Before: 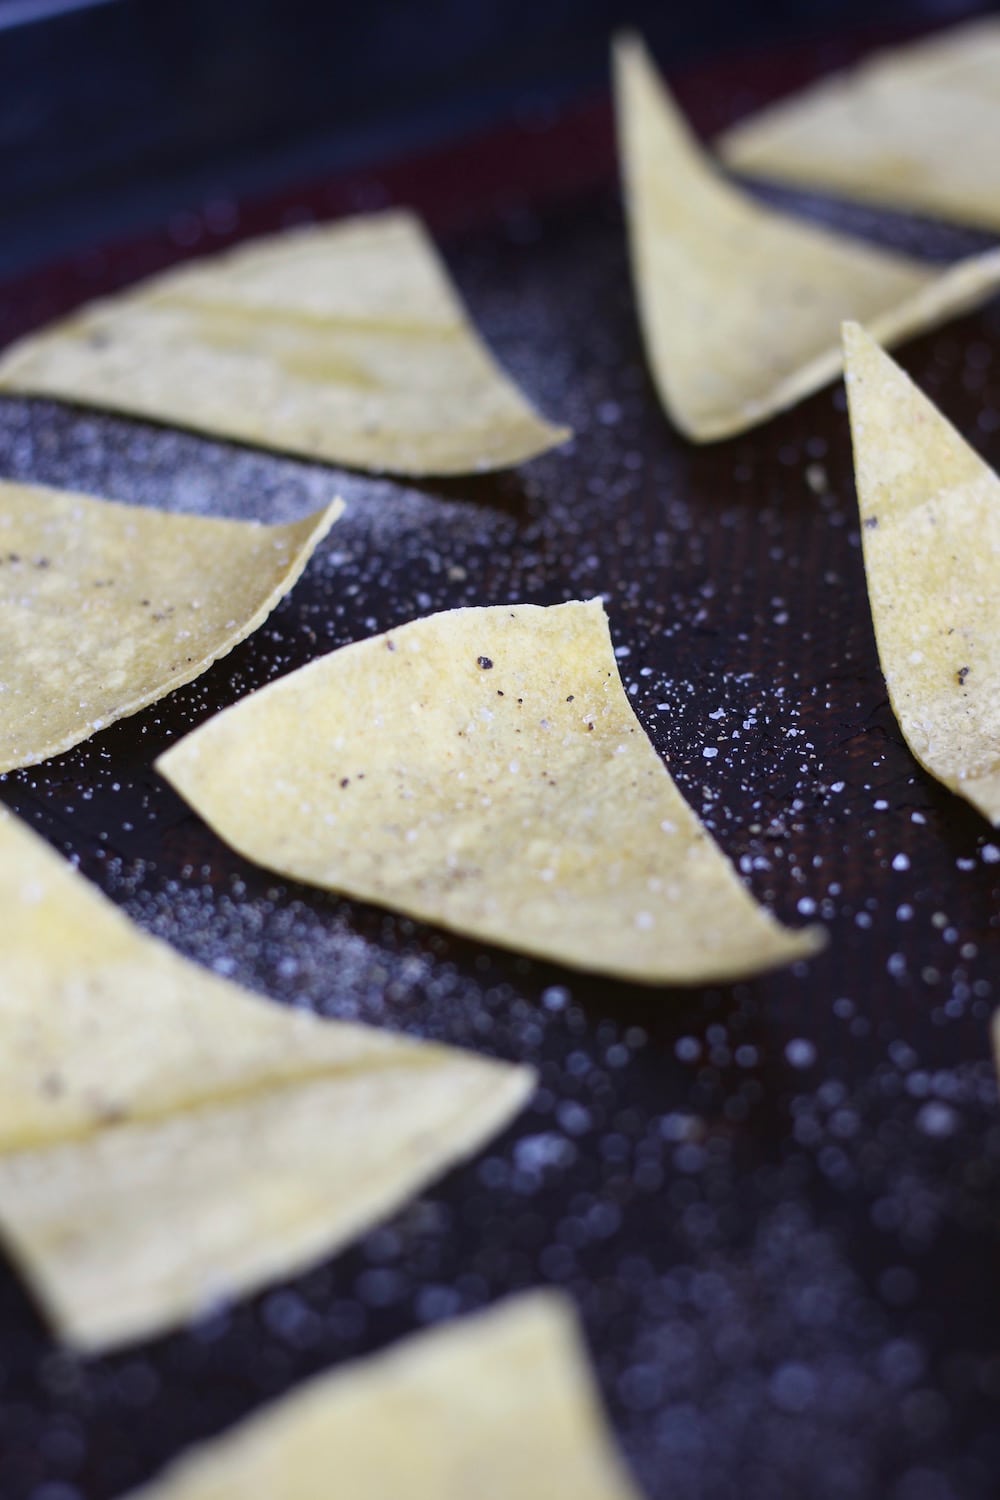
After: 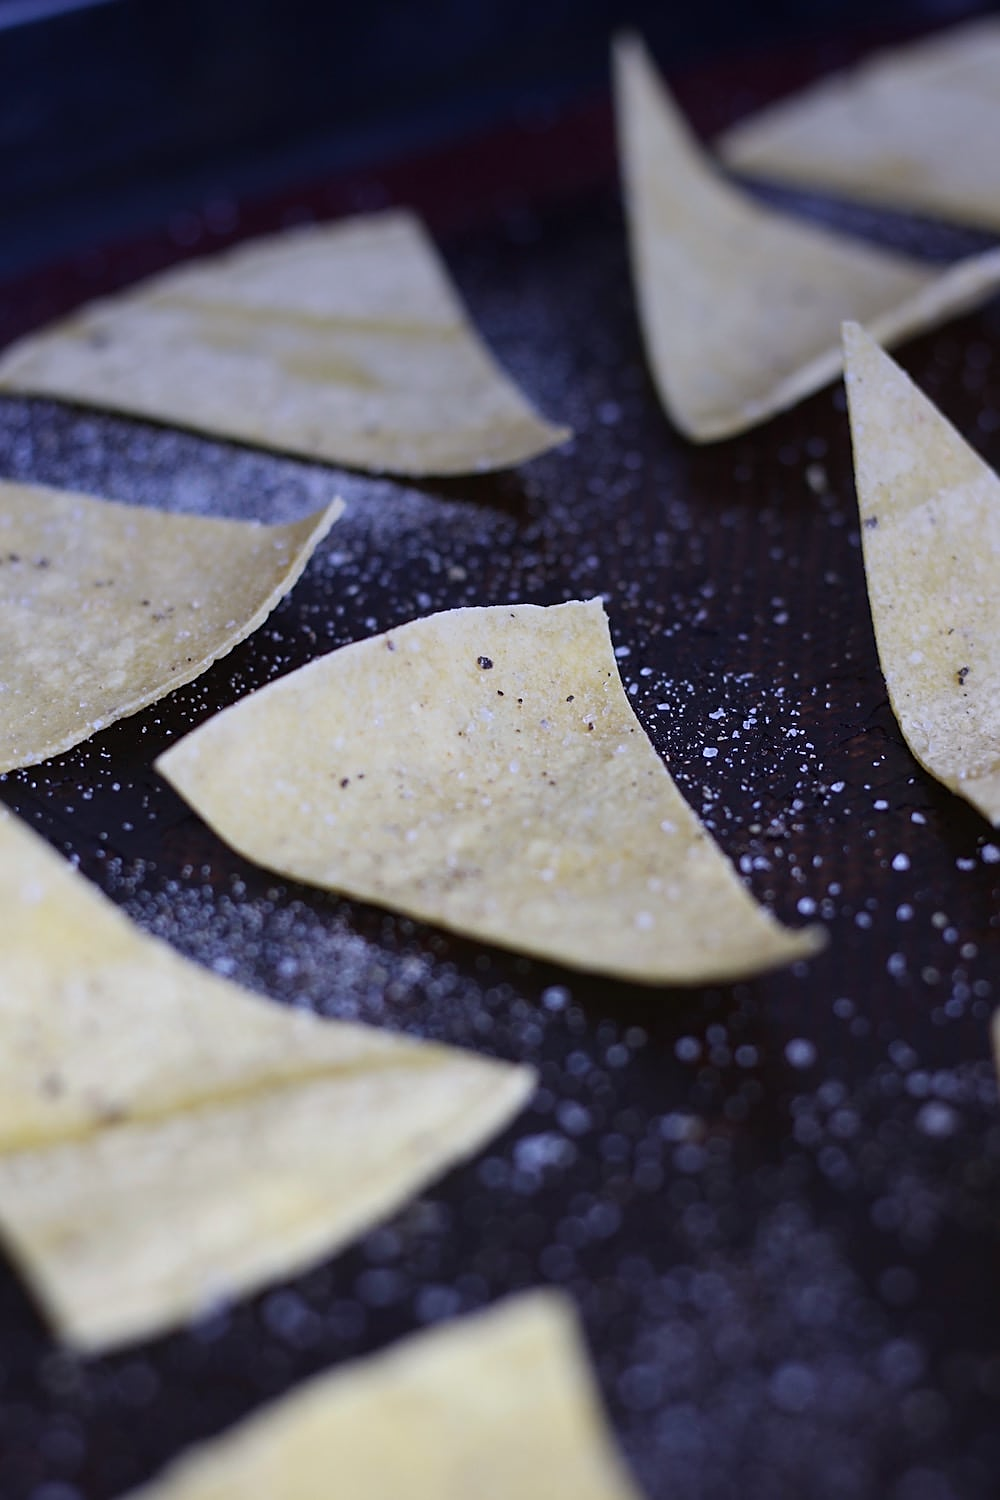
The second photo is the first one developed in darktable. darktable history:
graduated density: hue 238.83°, saturation 50%
contrast brightness saturation: saturation -0.05
sharpen: on, module defaults
